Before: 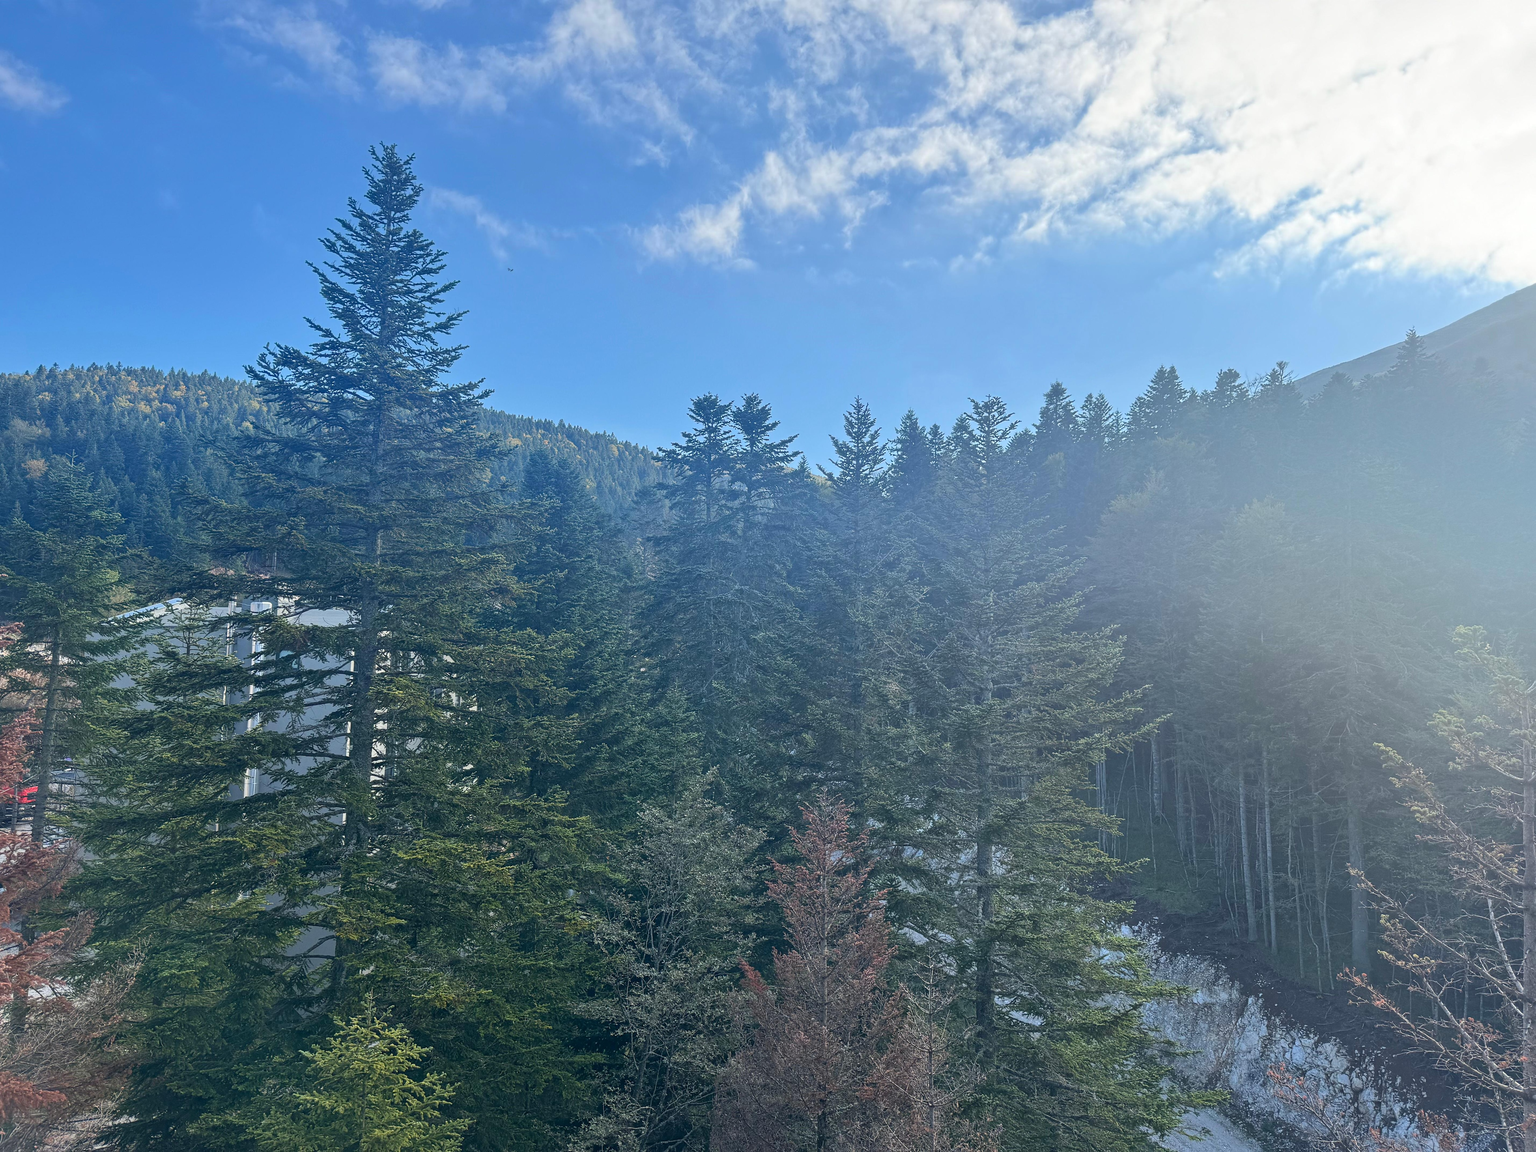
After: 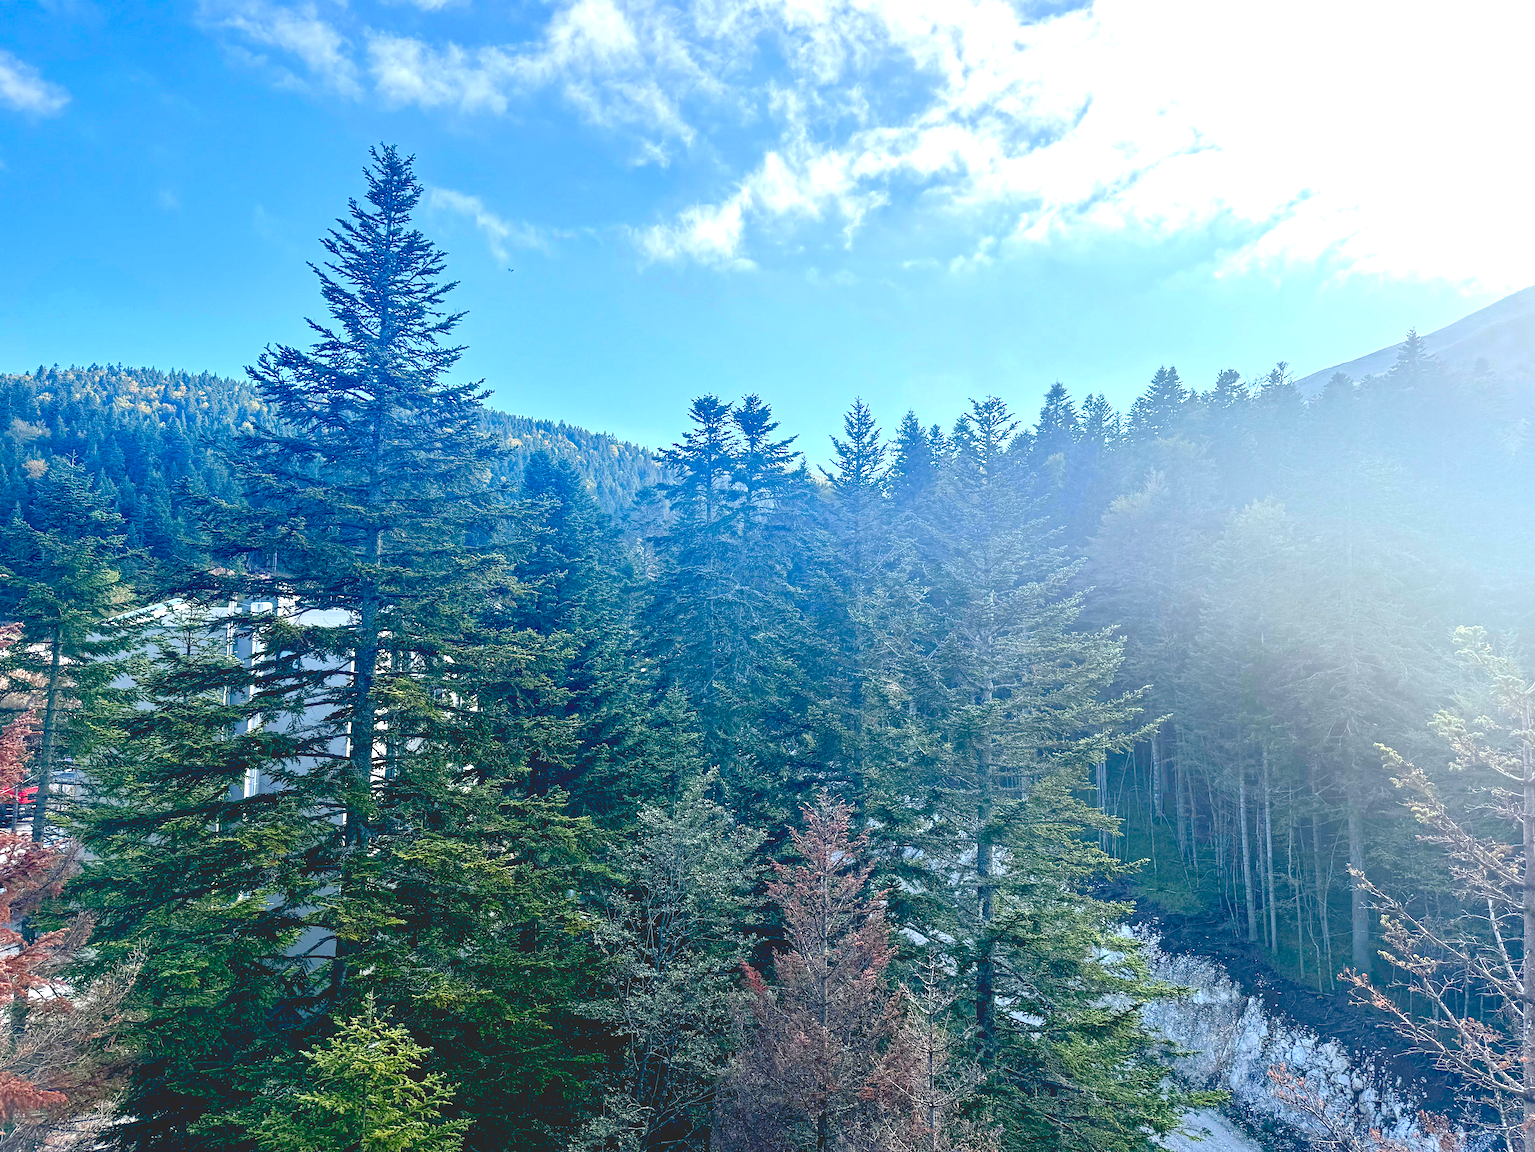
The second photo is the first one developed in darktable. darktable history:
exposure: black level correction 0.037, exposure 0.904 EV, compensate exposure bias true, compensate highlight preservation false
color balance rgb: power › hue 310.98°, global offset › luminance 1.999%, perceptual saturation grading › global saturation 20%, perceptual saturation grading › highlights -24.723%, perceptual saturation grading › shadows 49.634%
